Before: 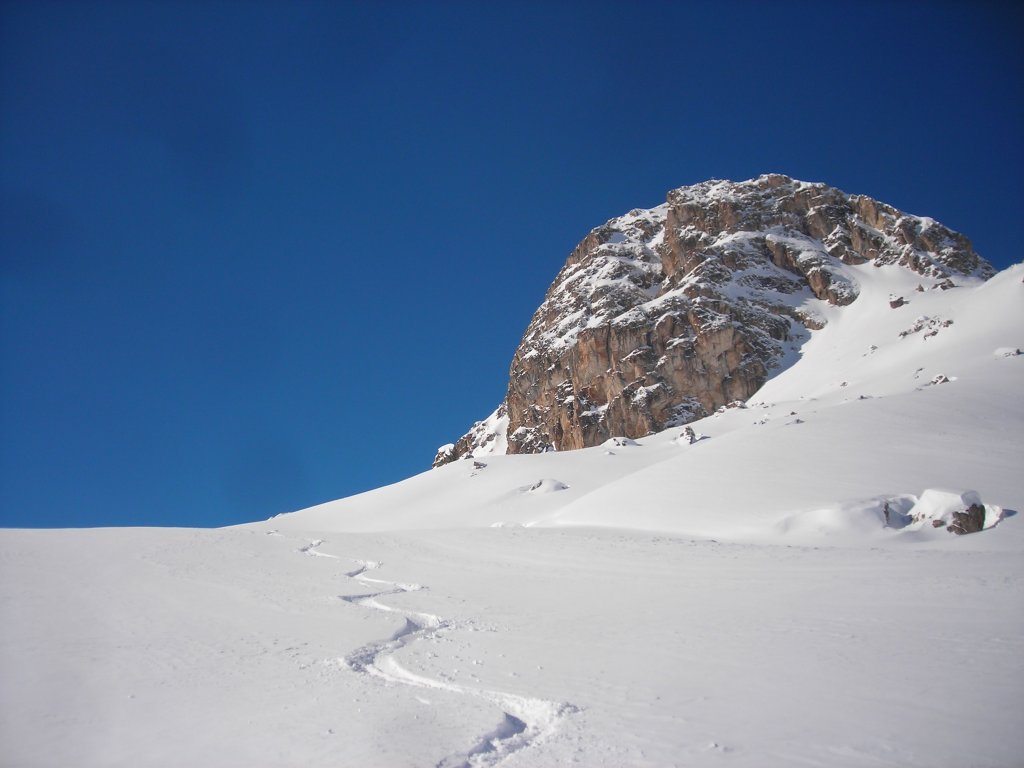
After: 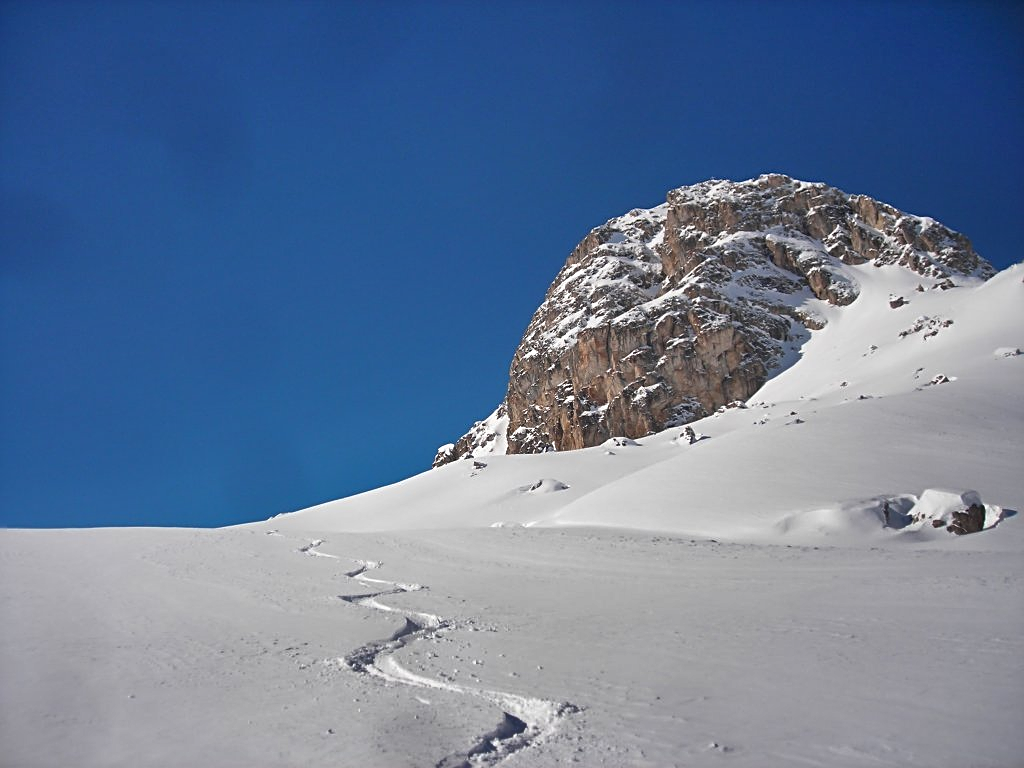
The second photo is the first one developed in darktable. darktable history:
shadows and highlights: white point adjustment 0.122, highlights -69.4, soften with gaussian
sharpen: radius 2.767
